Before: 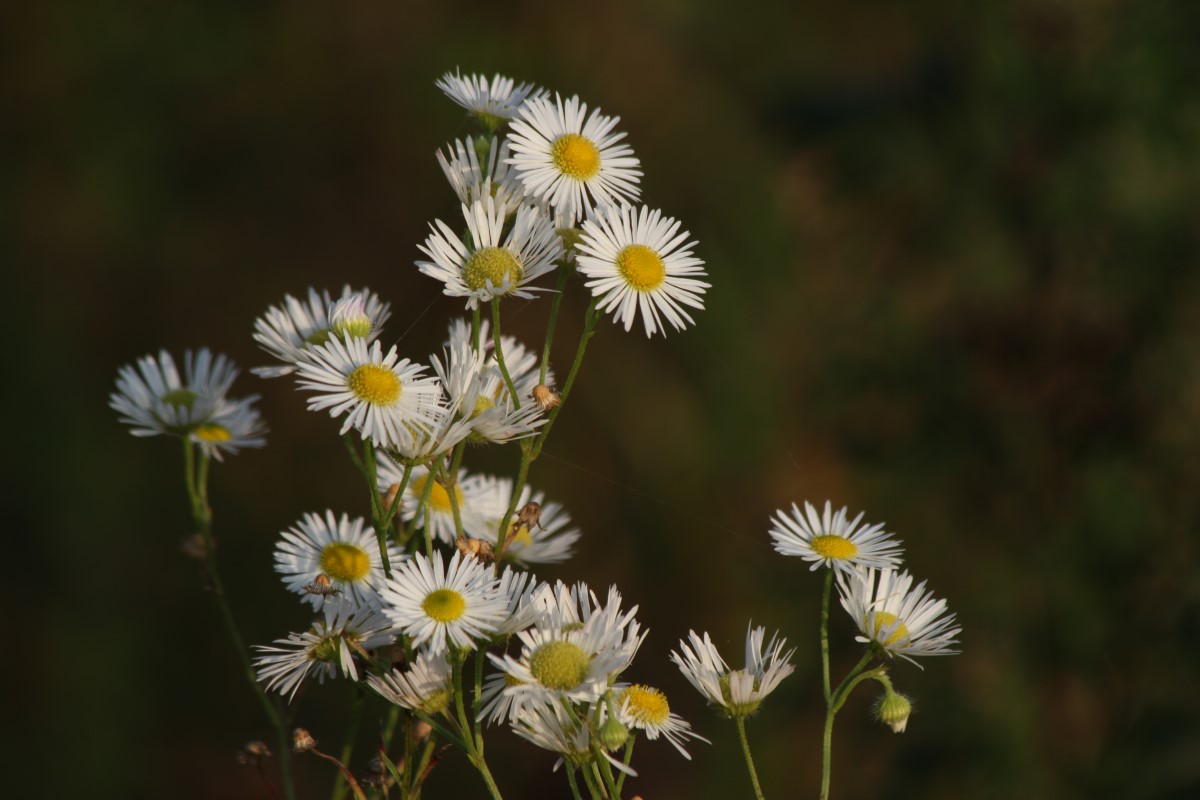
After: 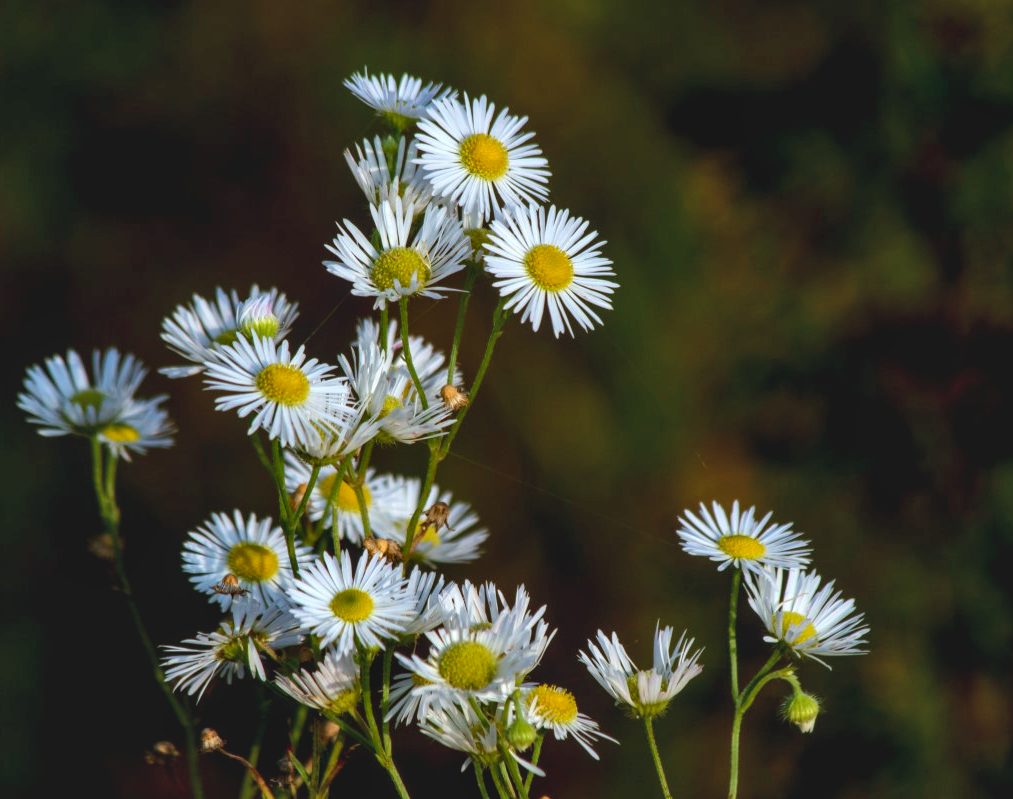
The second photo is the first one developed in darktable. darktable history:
exposure: black level correction 0.011, compensate highlight preservation false
crop: left 7.725%, right 7.813%
levels: black 0.065%
local contrast: on, module defaults
color balance rgb: global offset › luminance 0.746%, perceptual saturation grading › global saturation 0.557%, perceptual brilliance grading › global brilliance 11.243%, global vibrance 39.802%
shadows and highlights: shadows 30.7, highlights -62.62, soften with gaussian
color calibration: illuminant as shot in camera, x 0.378, y 0.381, temperature 4101.58 K
